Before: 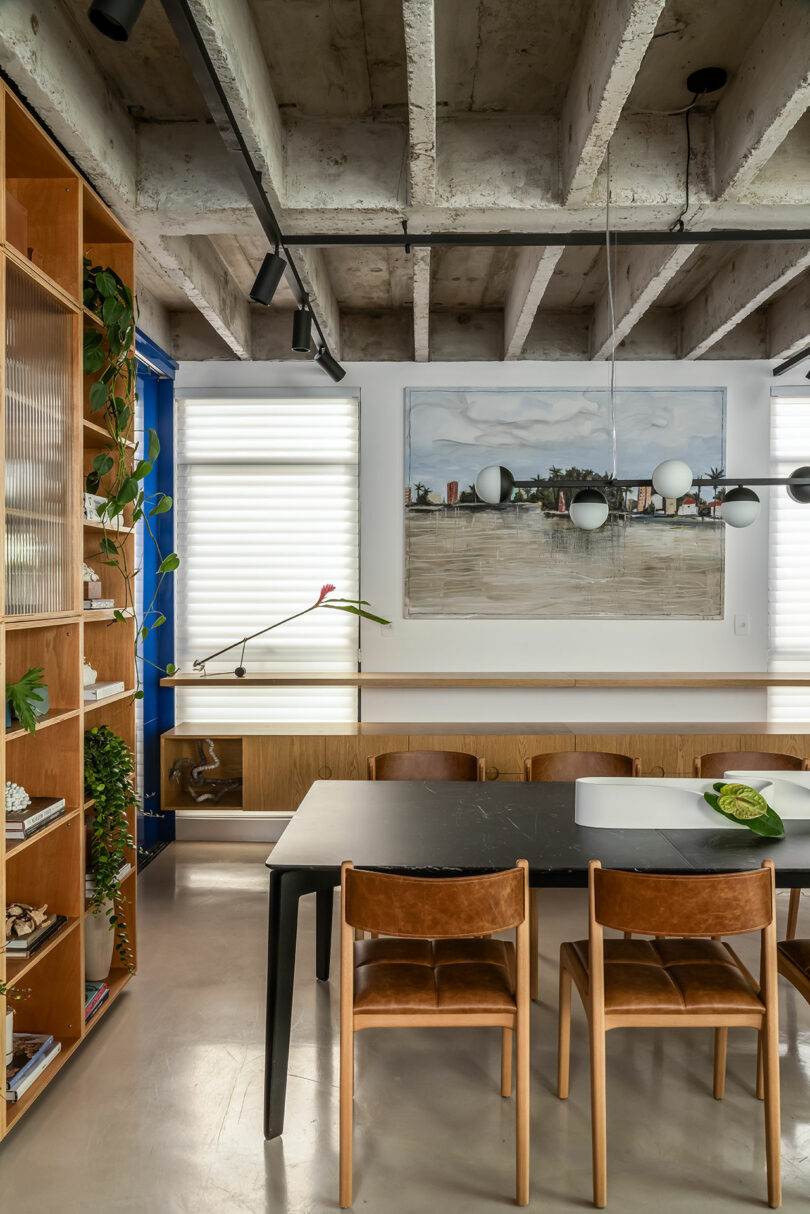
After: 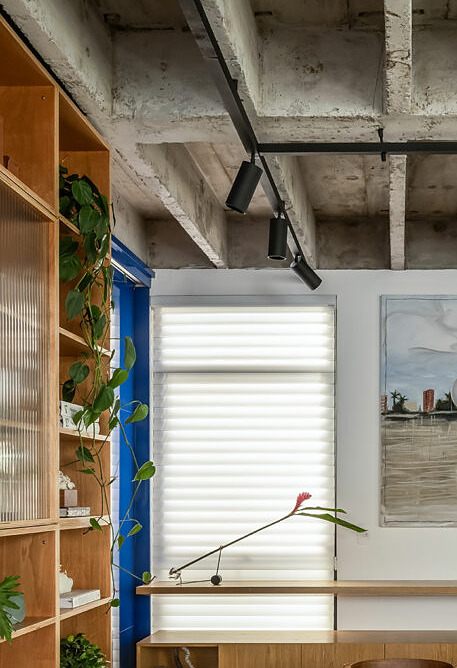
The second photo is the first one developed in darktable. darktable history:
sharpen: radius 0.998
crop and rotate: left 3.028%, top 7.621%, right 40.511%, bottom 37.341%
